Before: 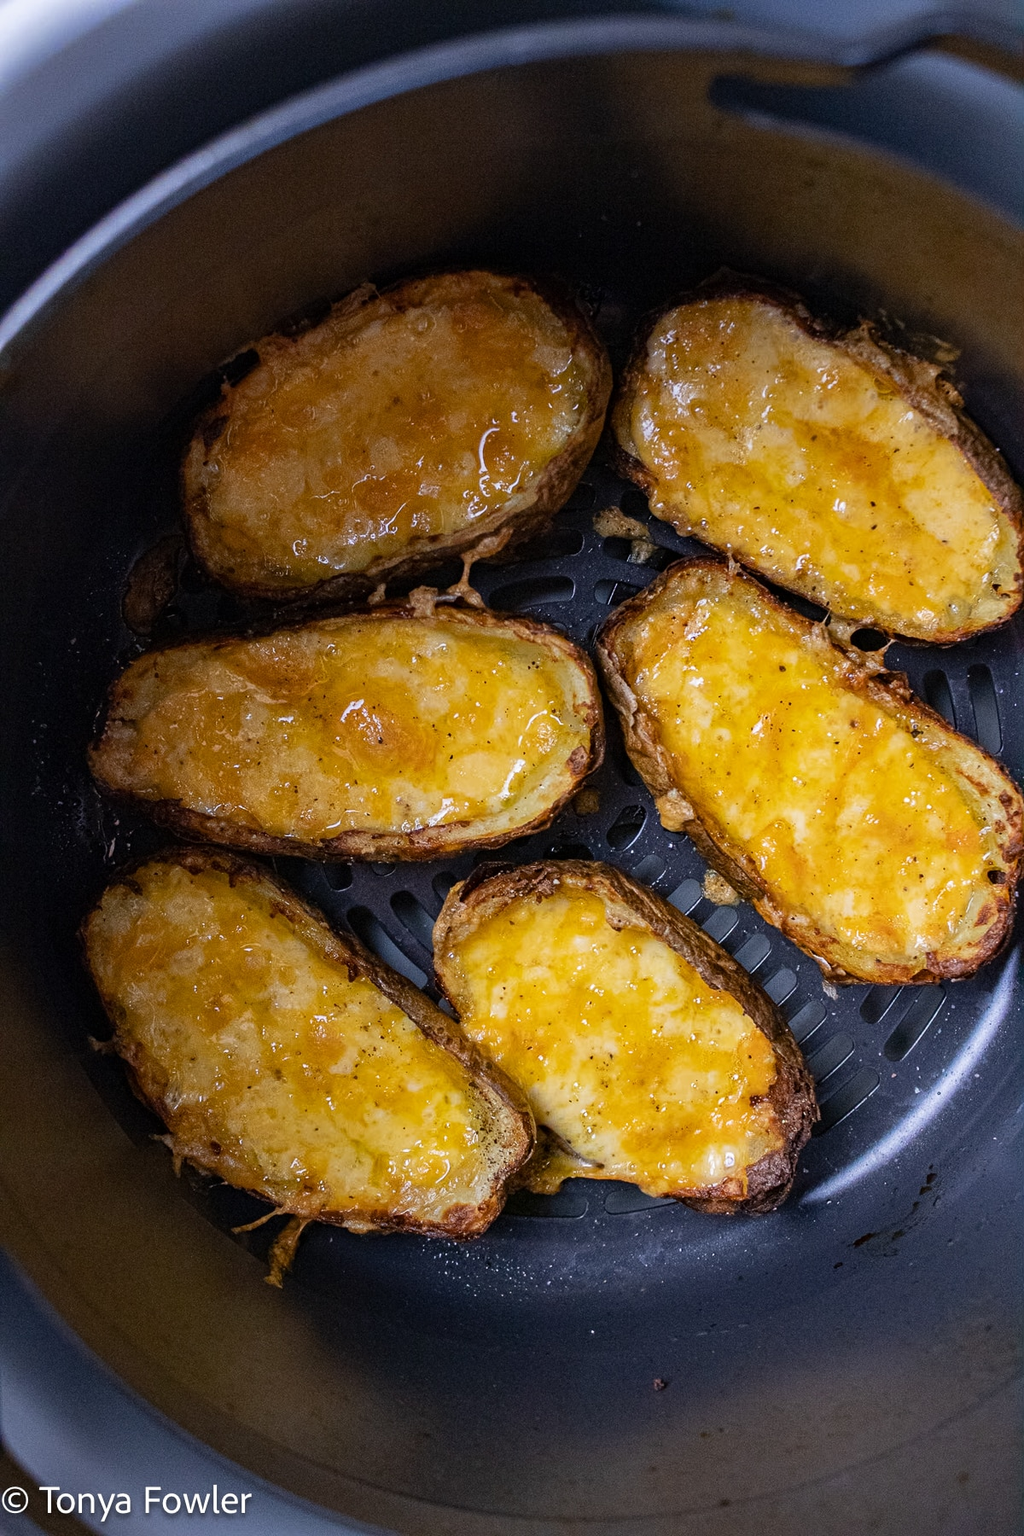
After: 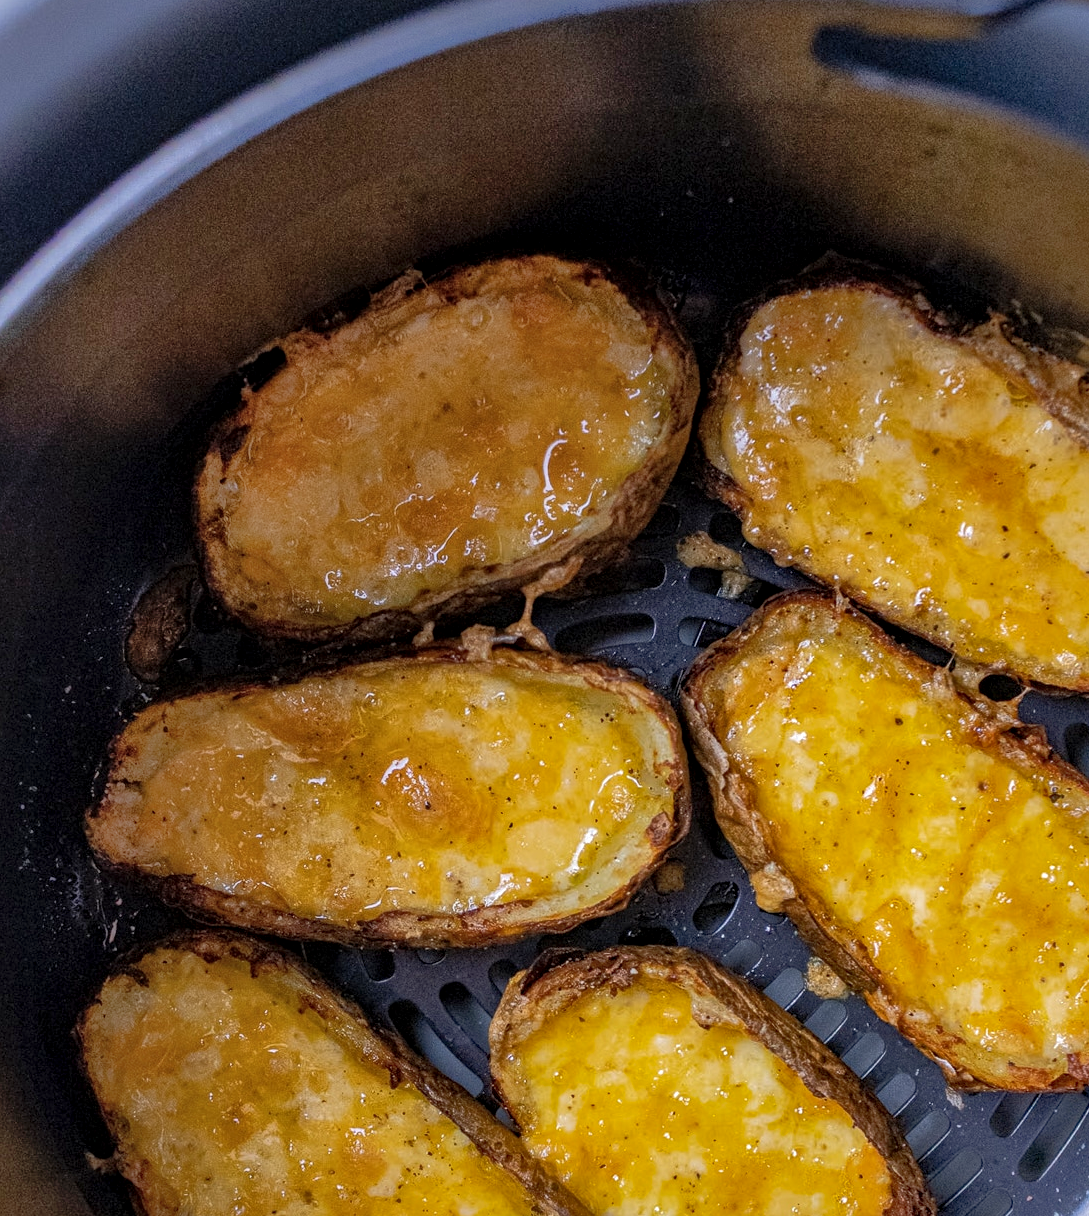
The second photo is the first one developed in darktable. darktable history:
local contrast: detail 130%
crop: left 1.509%, top 3.452%, right 7.696%, bottom 28.452%
shadows and highlights: shadows 60, highlights -60
